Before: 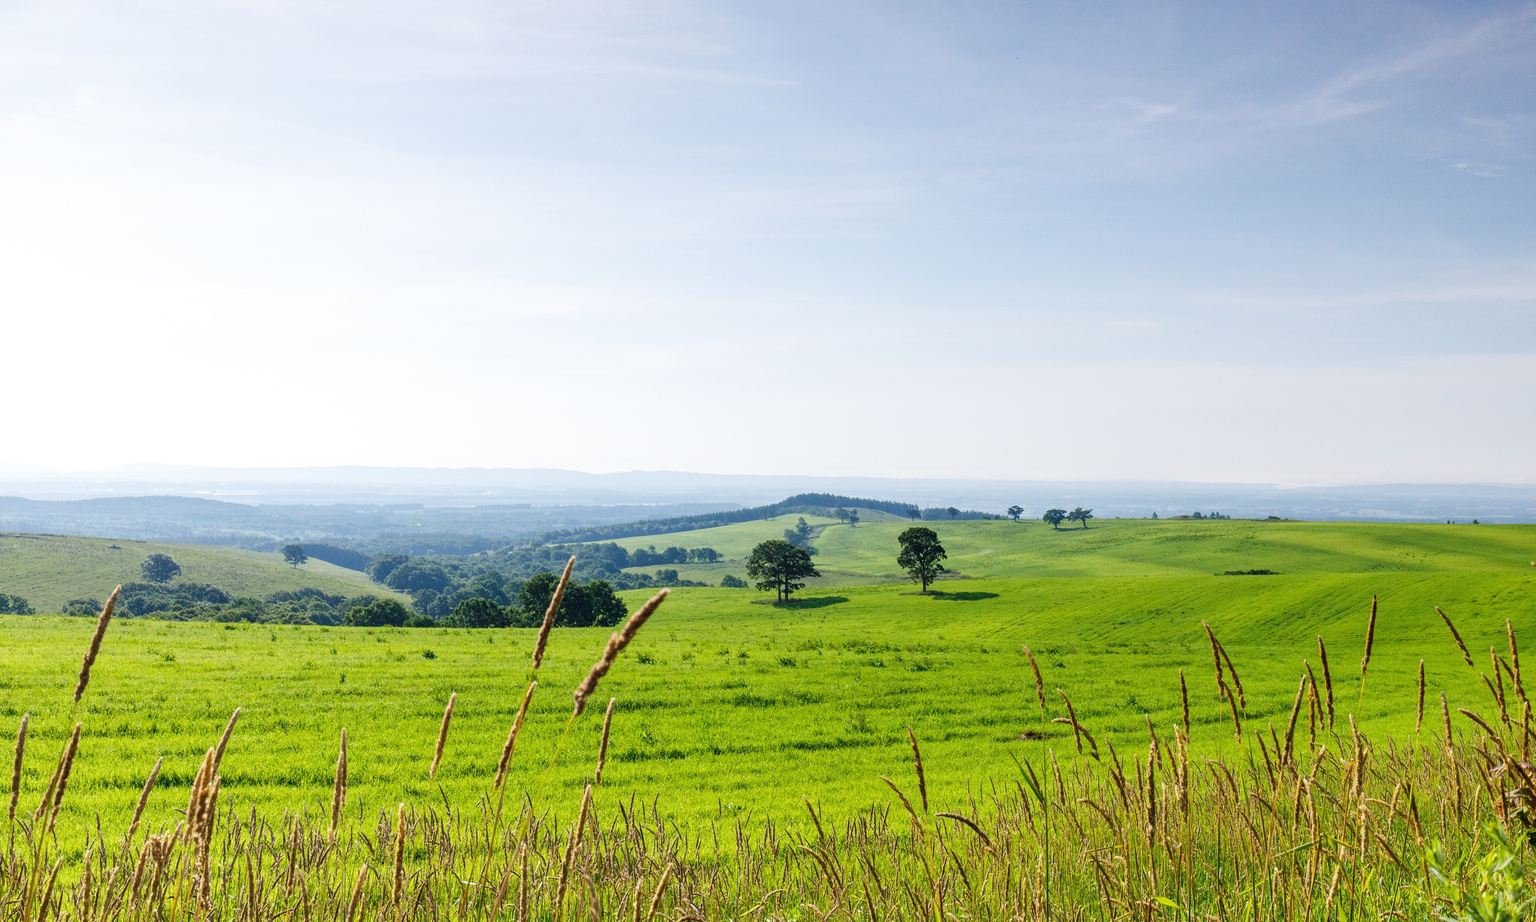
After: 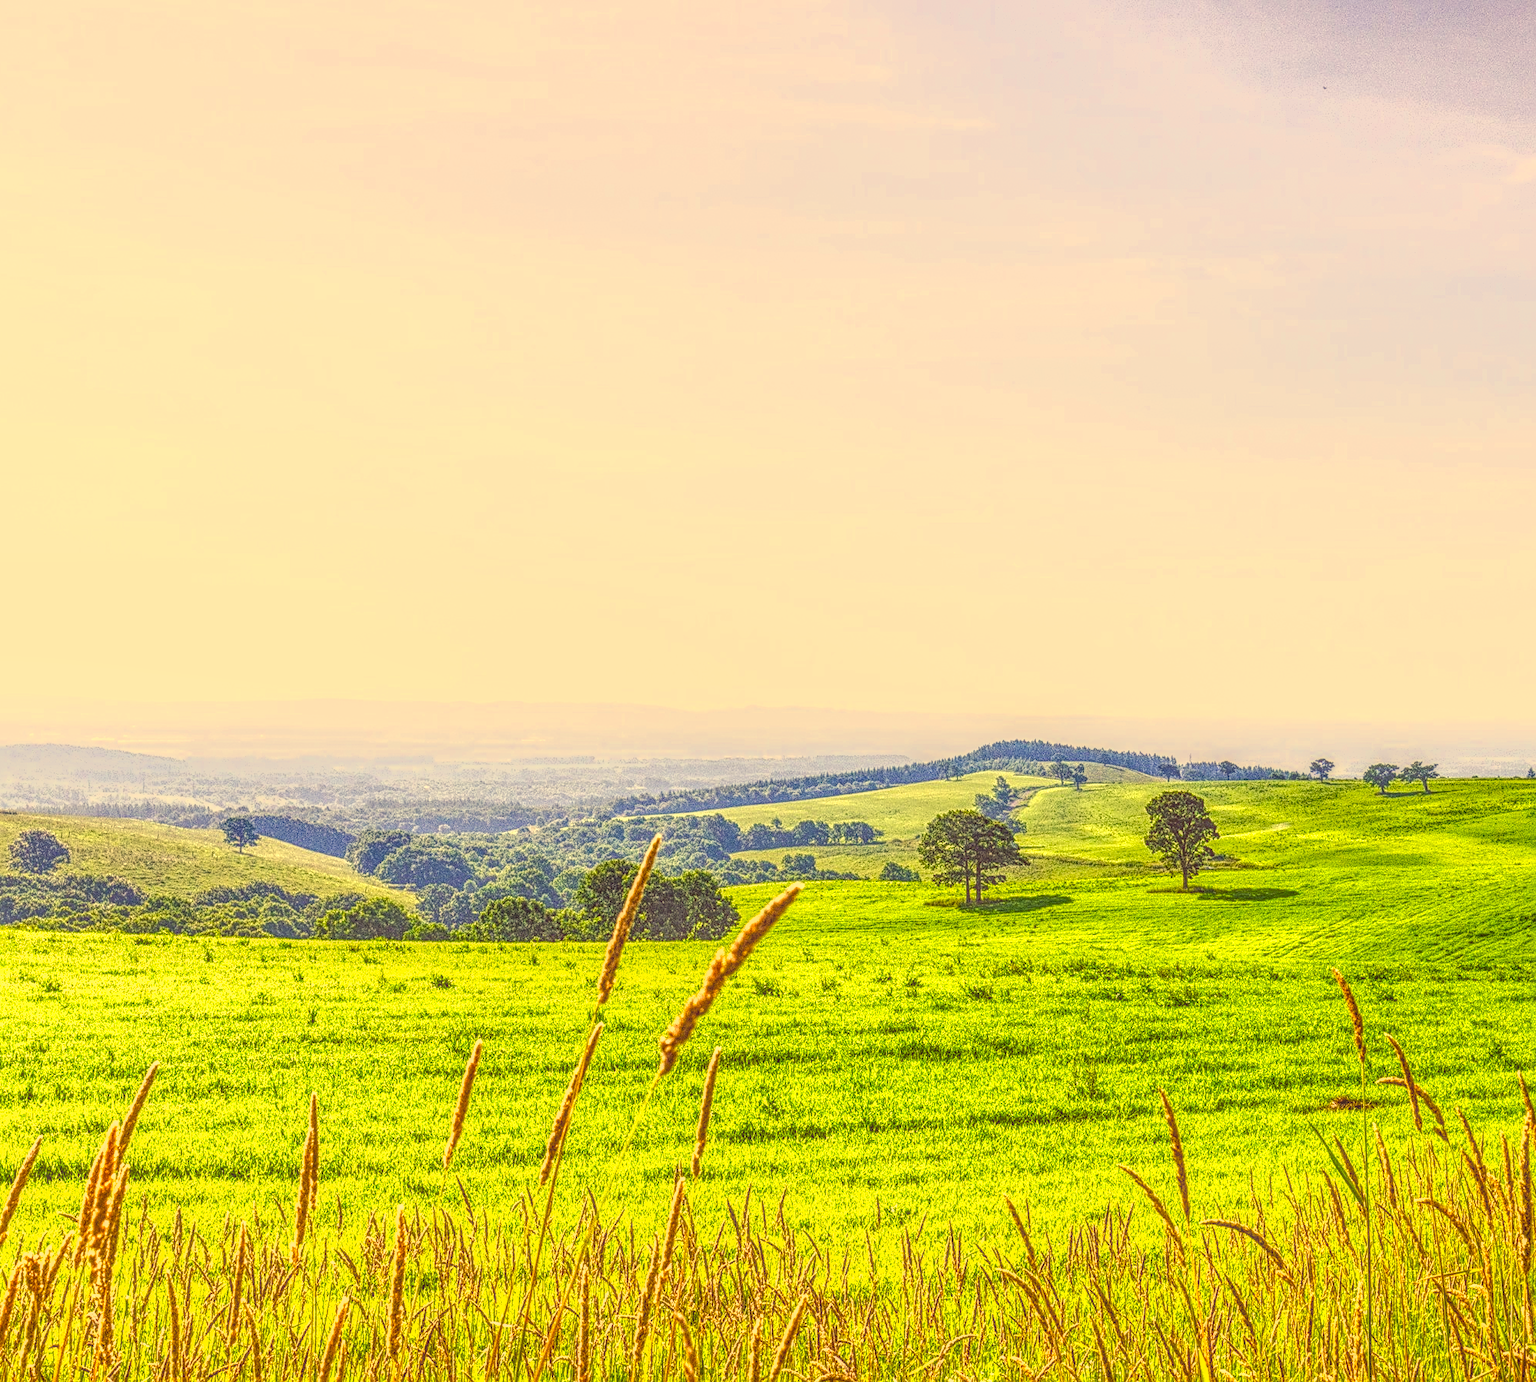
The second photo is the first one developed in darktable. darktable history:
color correction: highlights a* 10.12, highlights b* 39.04, shadows a* 14.62, shadows b* 3.37
tone curve: curves: ch0 [(0, 0) (0.55, 0.716) (0.841, 0.969)]
sharpen: radius 2.543, amount 0.636
shadows and highlights: low approximation 0.01, soften with gaussian
local contrast: highlights 0%, shadows 0%, detail 200%, midtone range 0.25
crop and rotate: left 8.786%, right 24.548%
color balance rgb: linear chroma grading › shadows 32%, linear chroma grading › global chroma -2%, linear chroma grading › mid-tones 4%, perceptual saturation grading › global saturation -2%, perceptual saturation grading › highlights -8%, perceptual saturation grading › mid-tones 8%, perceptual saturation grading › shadows 4%, perceptual brilliance grading › highlights 8%, perceptual brilliance grading › mid-tones 4%, perceptual brilliance grading › shadows 2%, global vibrance 16%, saturation formula JzAzBz (2021)
exposure: compensate highlight preservation false
